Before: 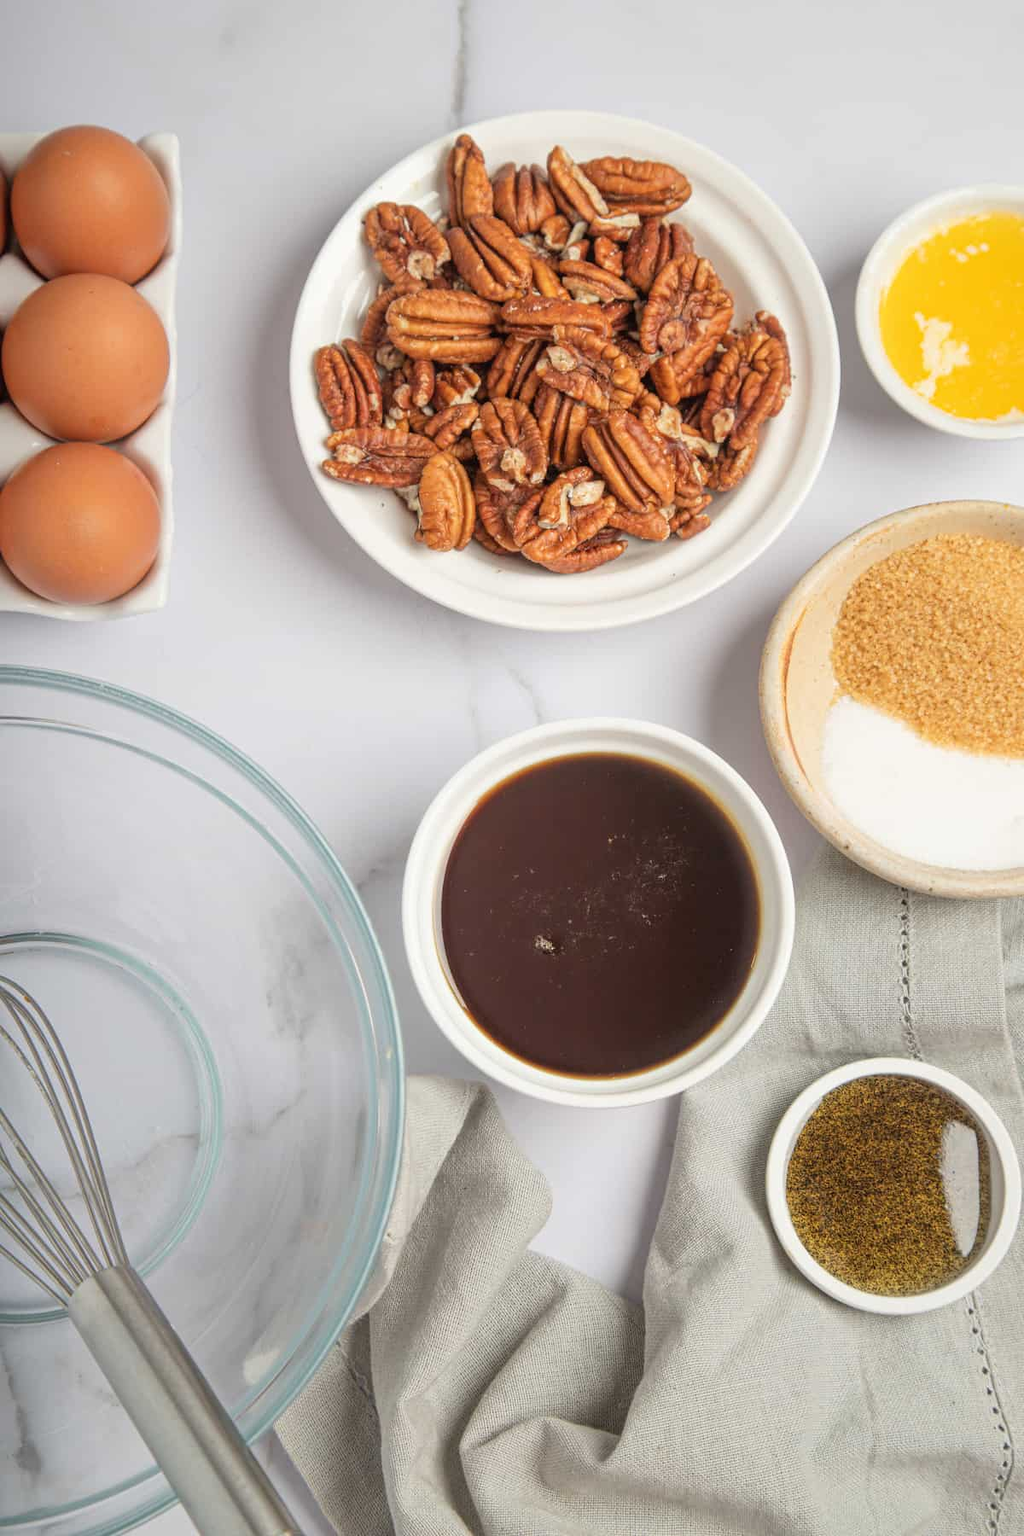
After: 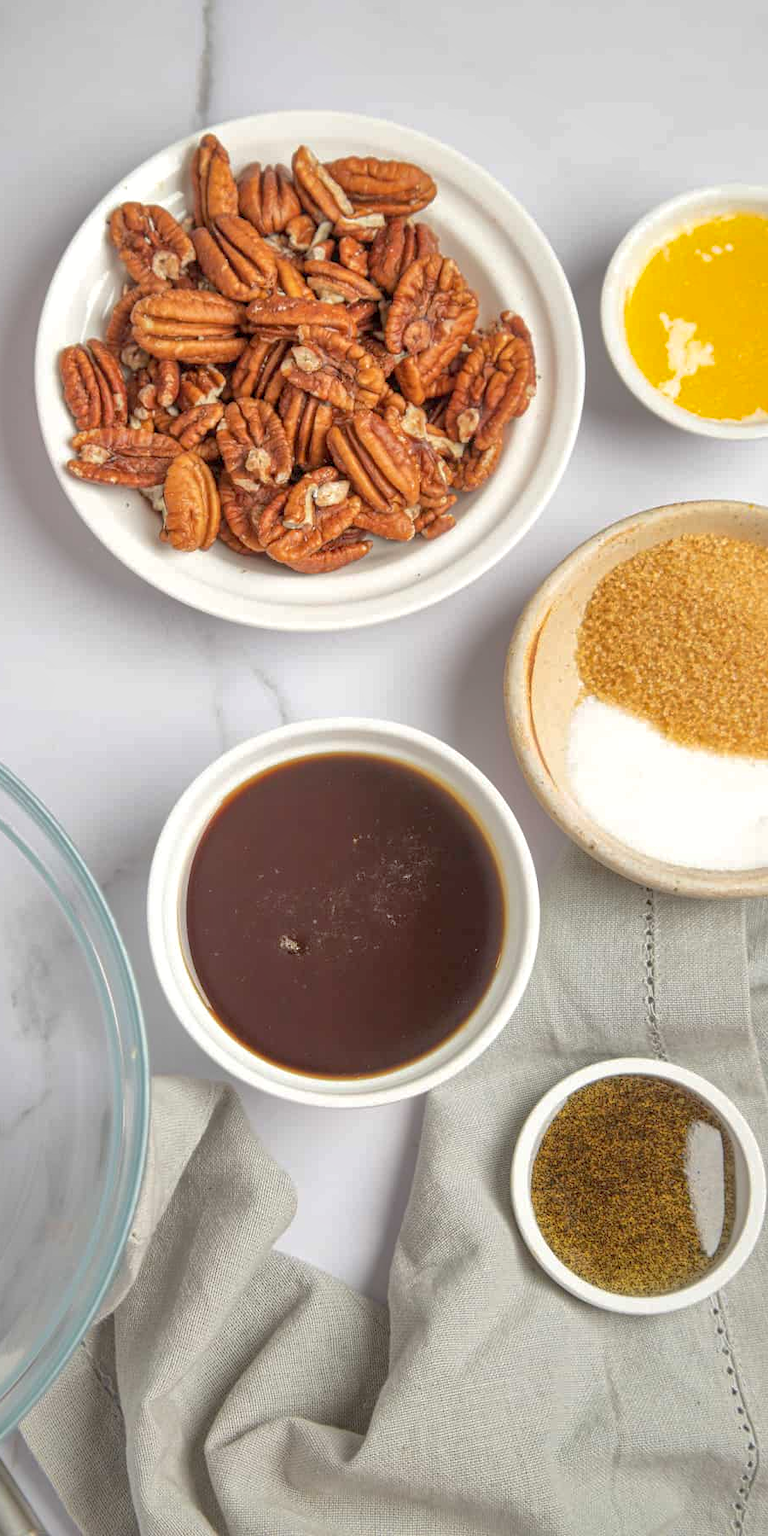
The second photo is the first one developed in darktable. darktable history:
exposure: black level correction 0.002, exposure 0.146 EV, compensate highlight preservation false
shadows and highlights: highlights color adjustment 45.13%
crop and rotate: left 24.919%
